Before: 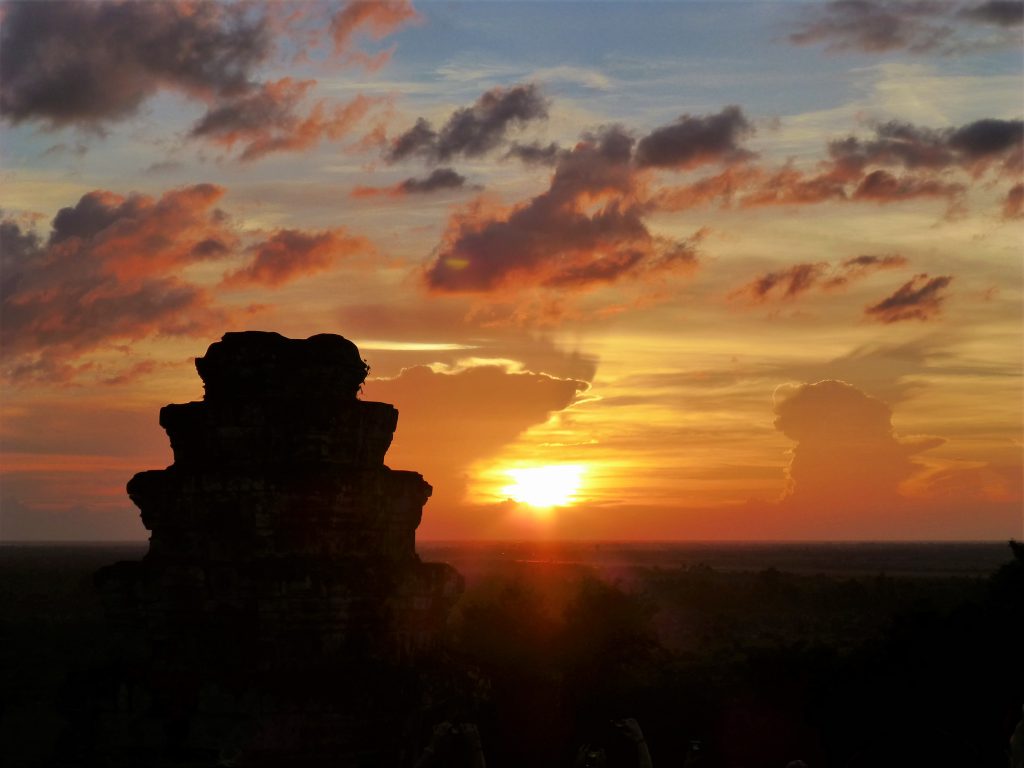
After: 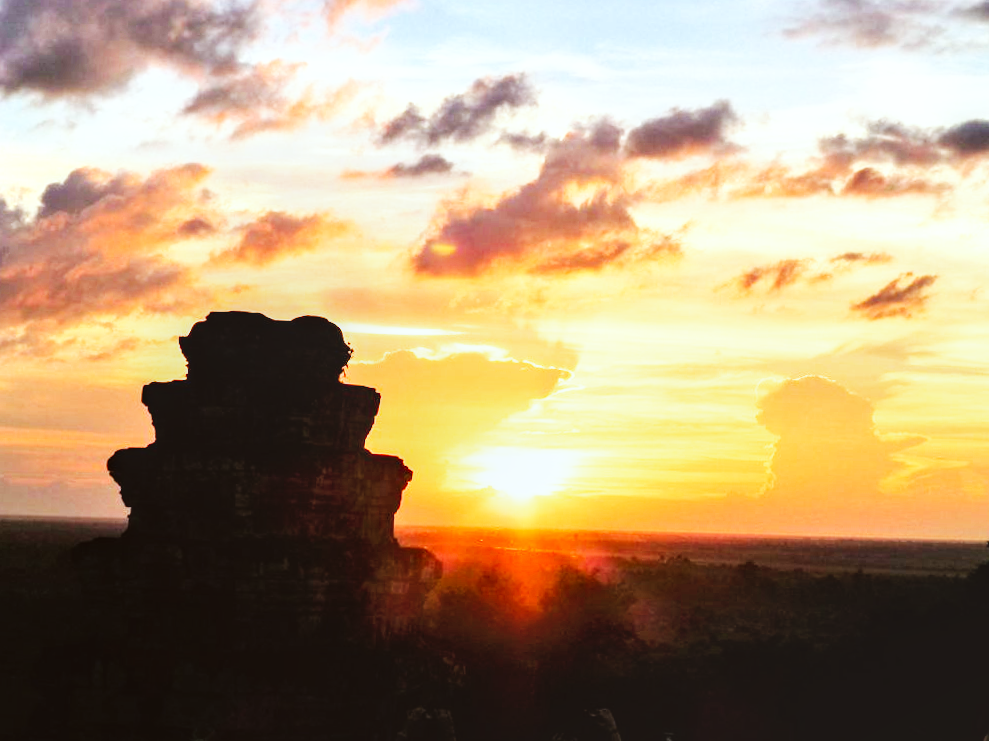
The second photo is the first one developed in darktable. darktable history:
exposure: black level correction 0, exposure 1.103 EV, compensate highlight preservation false
local contrast: detail 130%
color correction: highlights a* -2.78, highlights b* -2.41, shadows a* 2.54, shadows b* 2.94
base curve: curves: ch0 [(0, 0) (0.007, 0.004) (0.027, 0.03) (0.046, 0.07) (0.207, 0.54) (0.442, 0.872) (0.673, 0.972) (1, 1)], preserve colors none
crop and rotate: angle -1.53°
